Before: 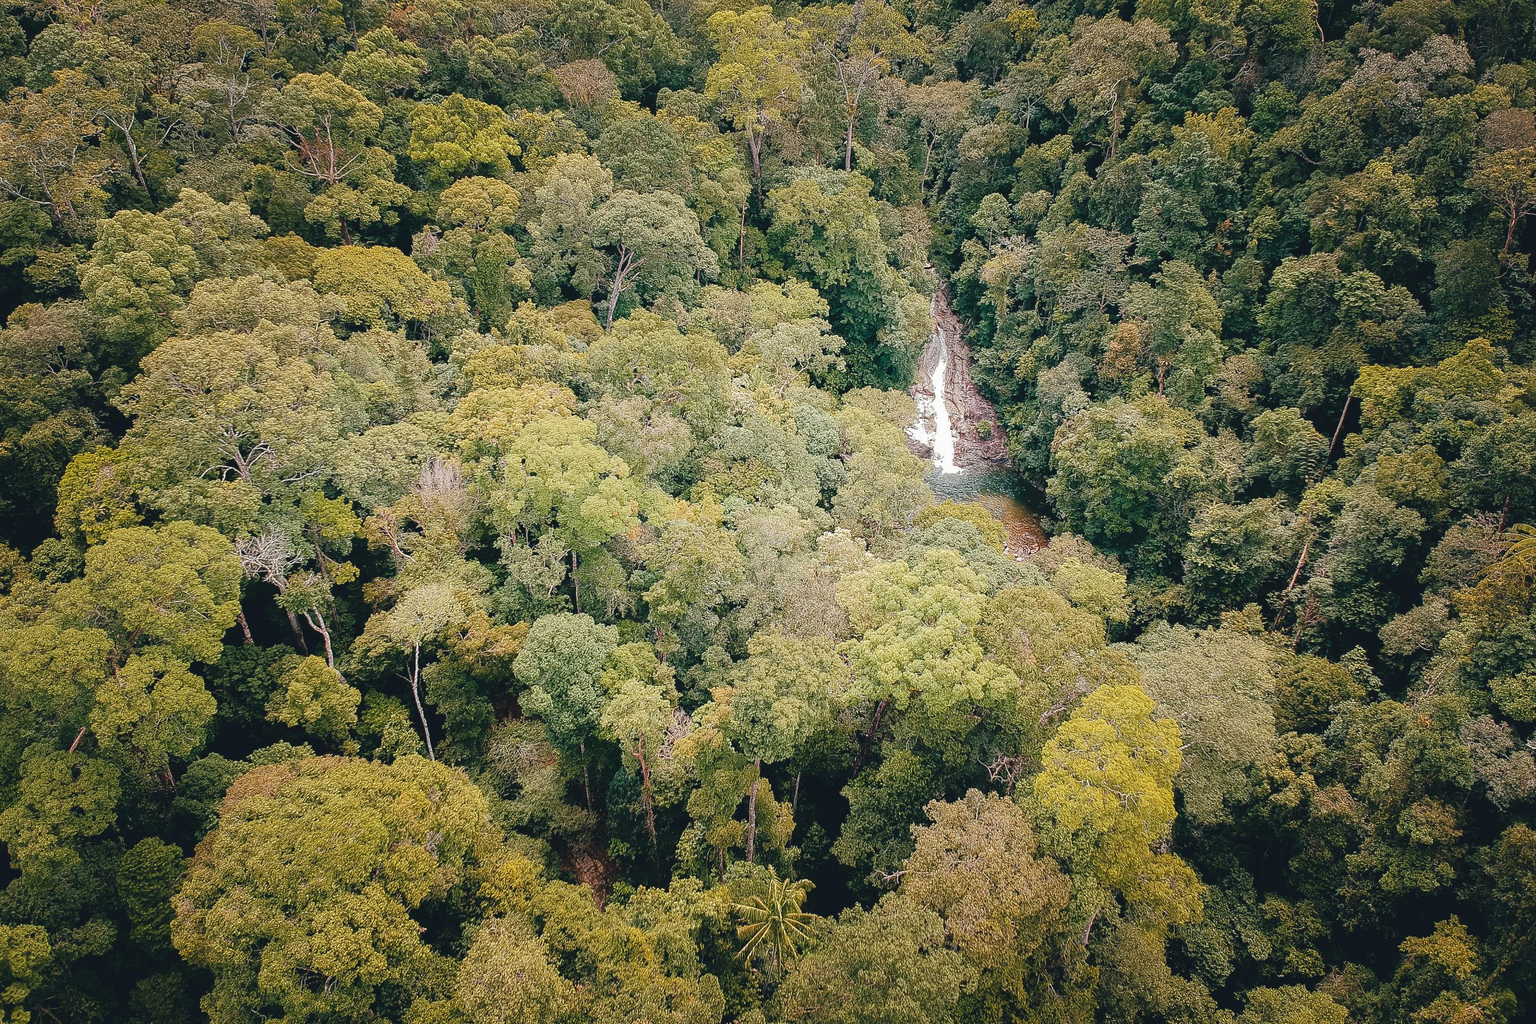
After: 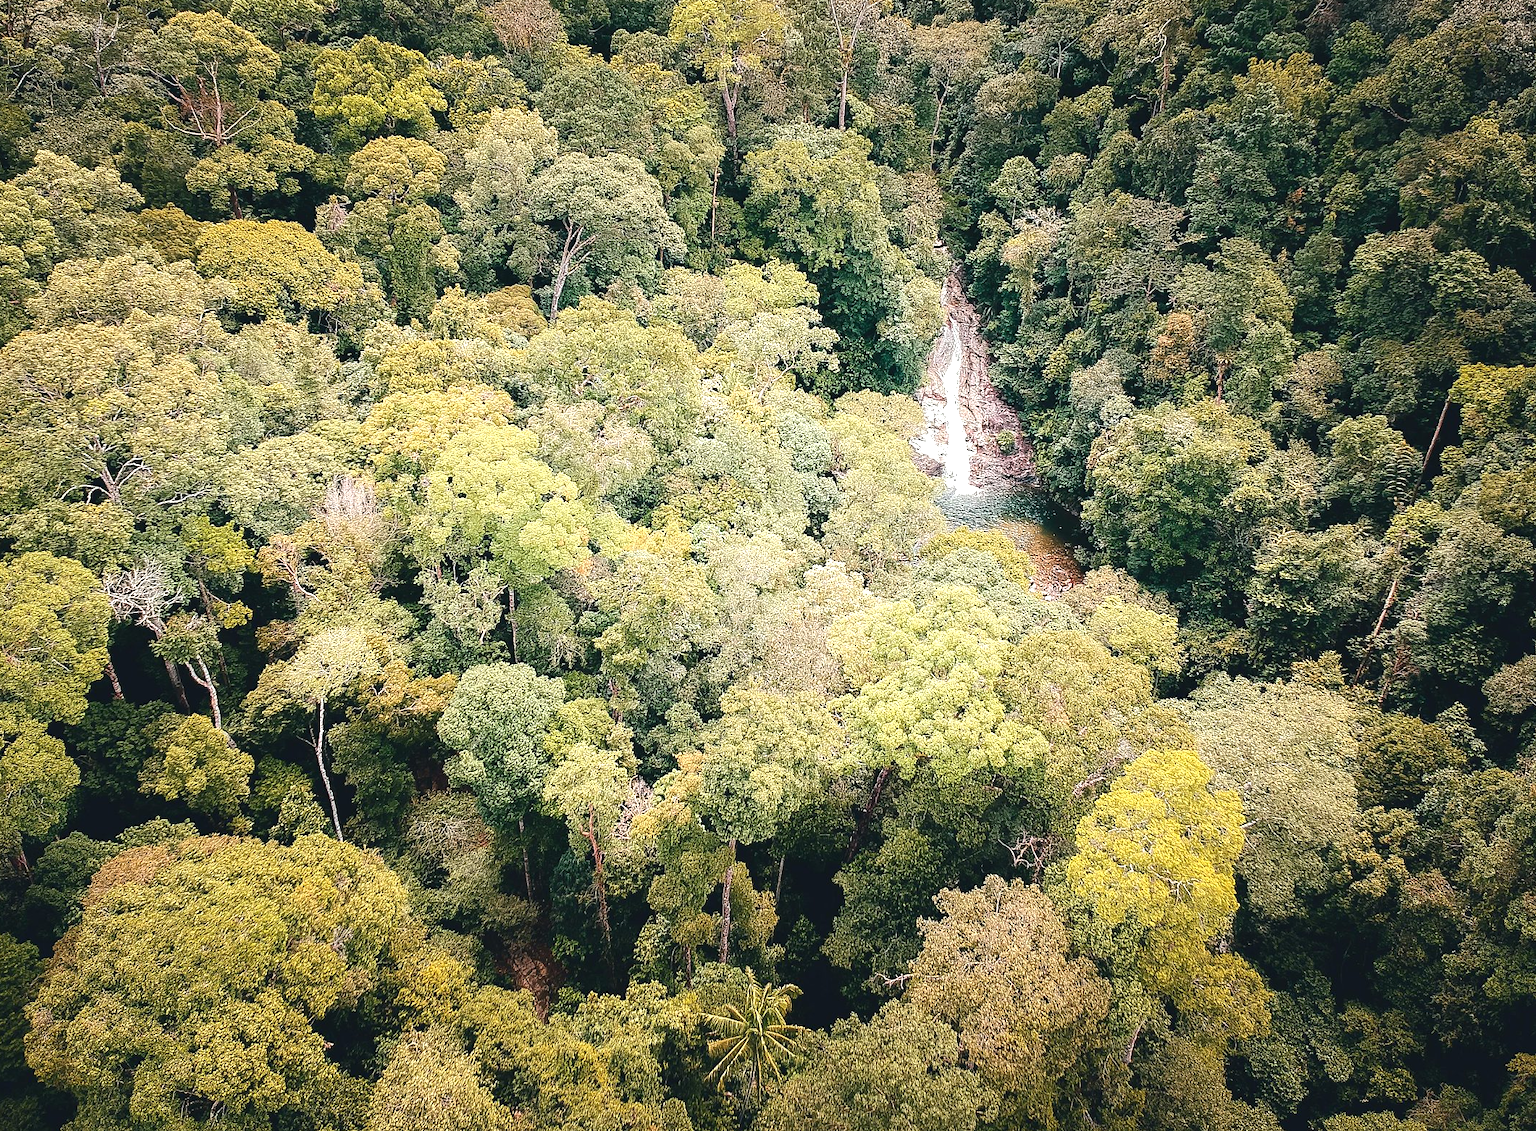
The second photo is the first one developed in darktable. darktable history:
crop: left 9.807%, top 6.259%, right 7.334%, bottom 2.177%
tone equalizer: -8 EV 0.001 EV, -7 EV -0.002 EV, -6 EV 0.002 EV, -5 EV -0.03 EV, -4 EV -0.116 EV, -3 EV -0.169 EV, -2 EV 0.24 EV, -1 EV 0.702 EV, +0 EV 0.493 EV
